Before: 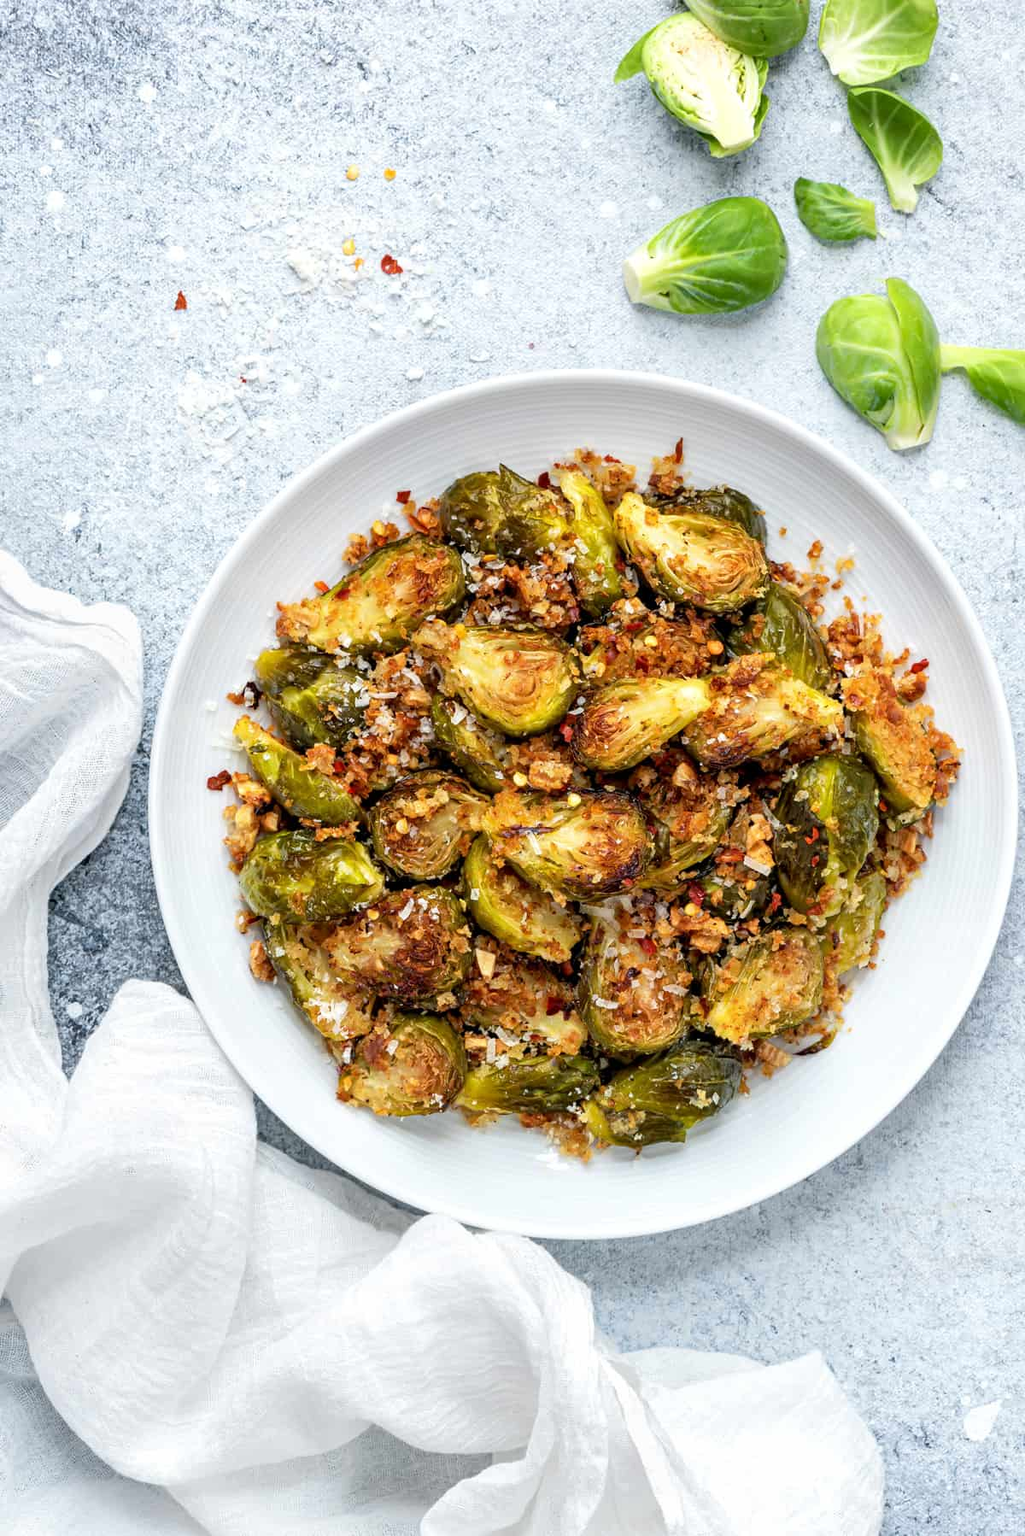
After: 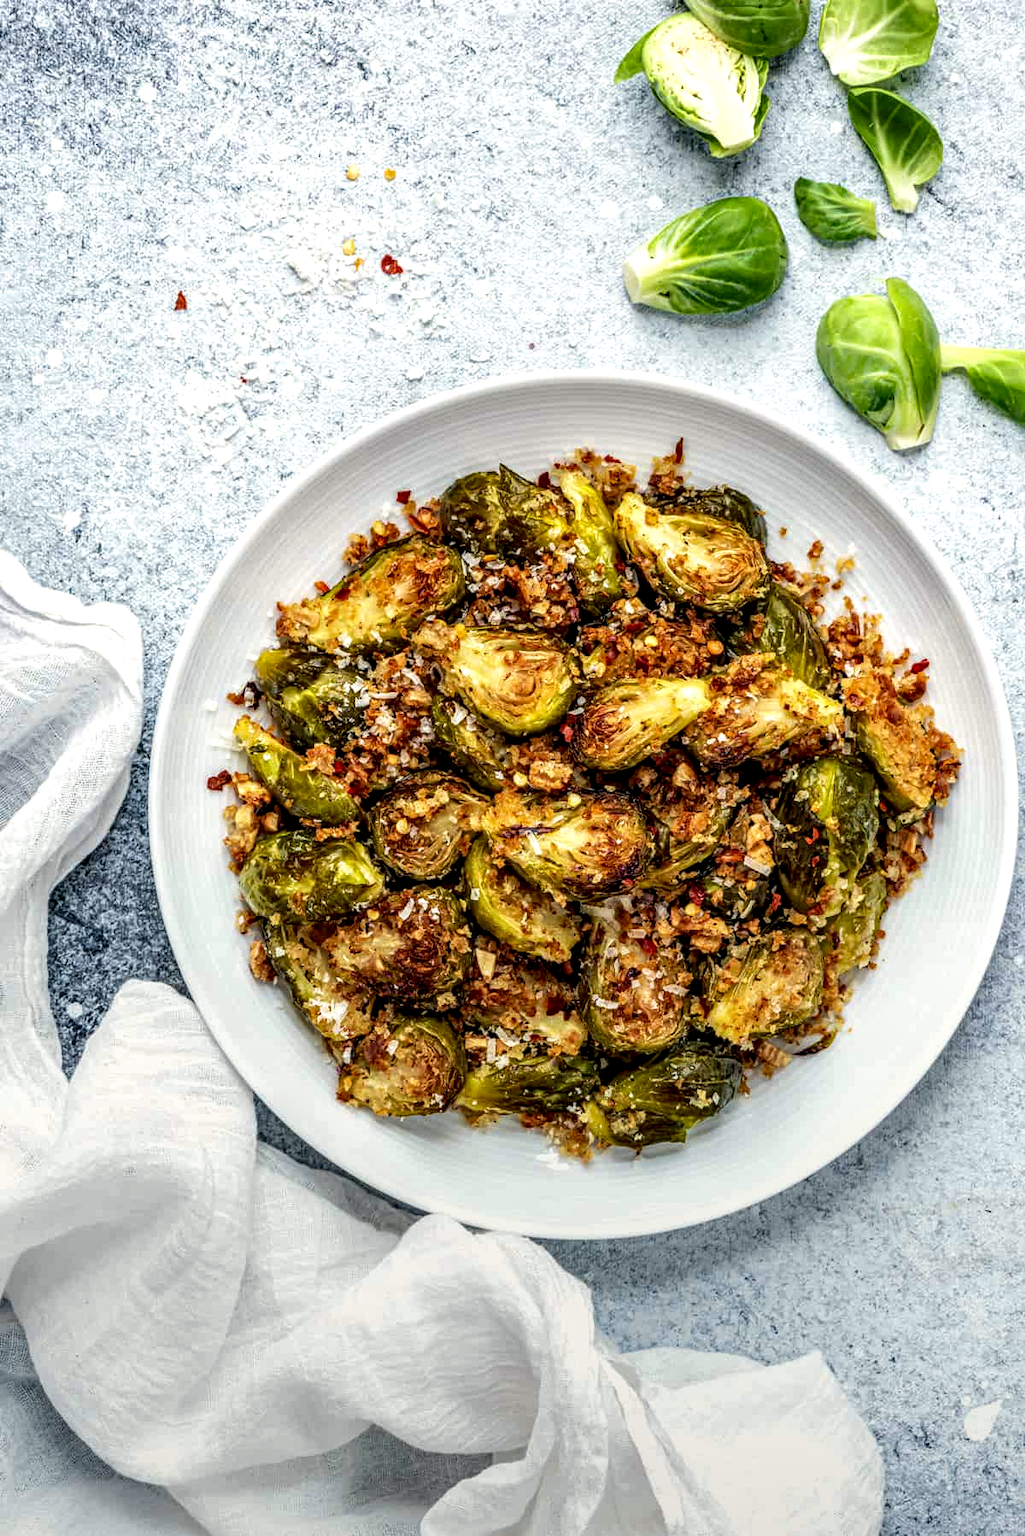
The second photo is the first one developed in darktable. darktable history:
local contrast: highlights 0%, shadows 0%, detail 182%
graduated density: rotation -180°, offset 27.42
velvia: on, module defaults
color correction: highlights b* 3
